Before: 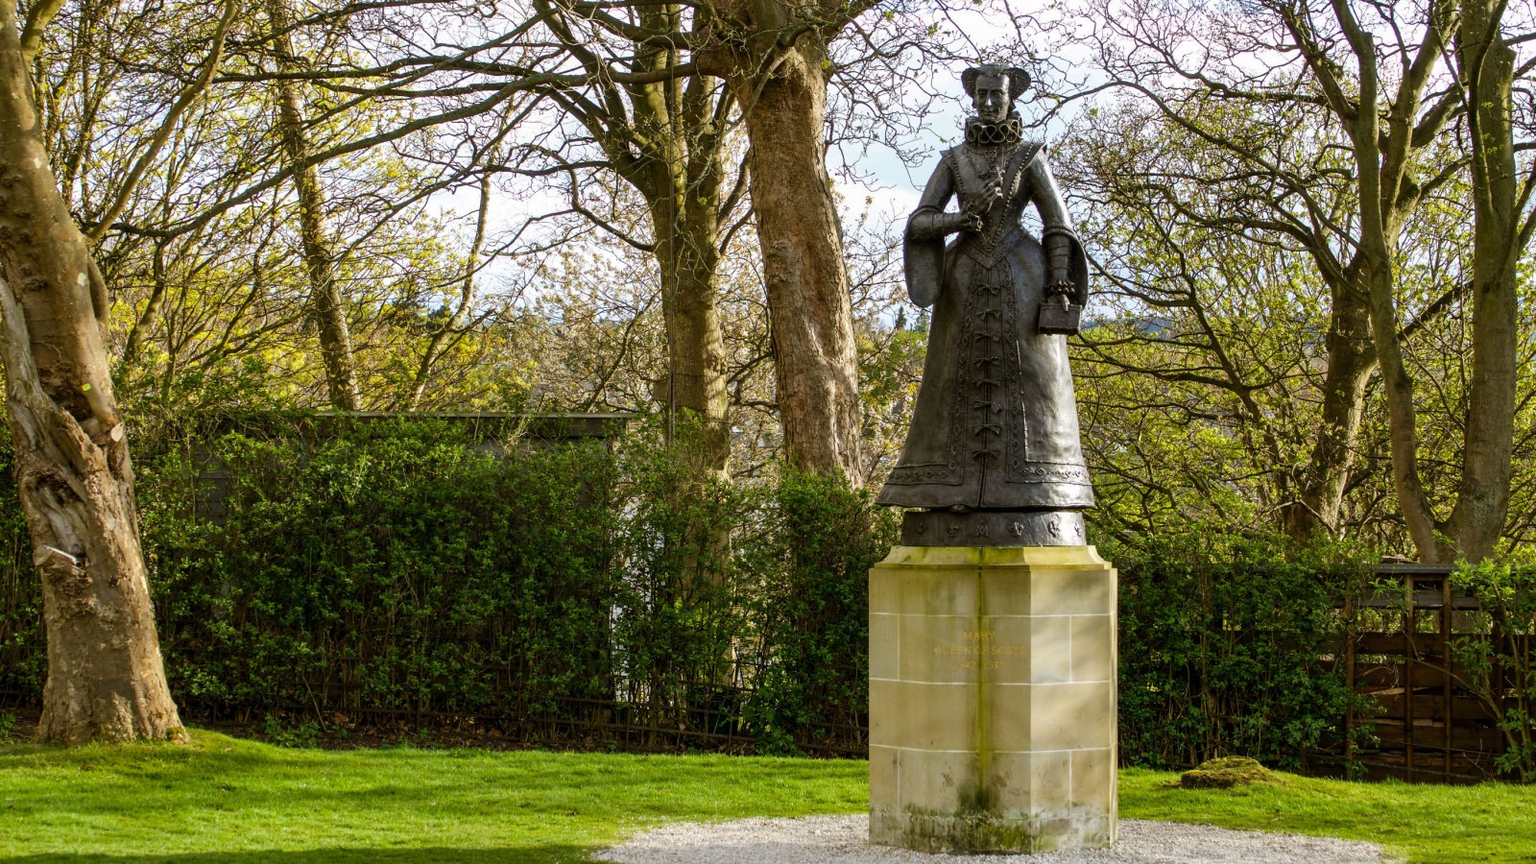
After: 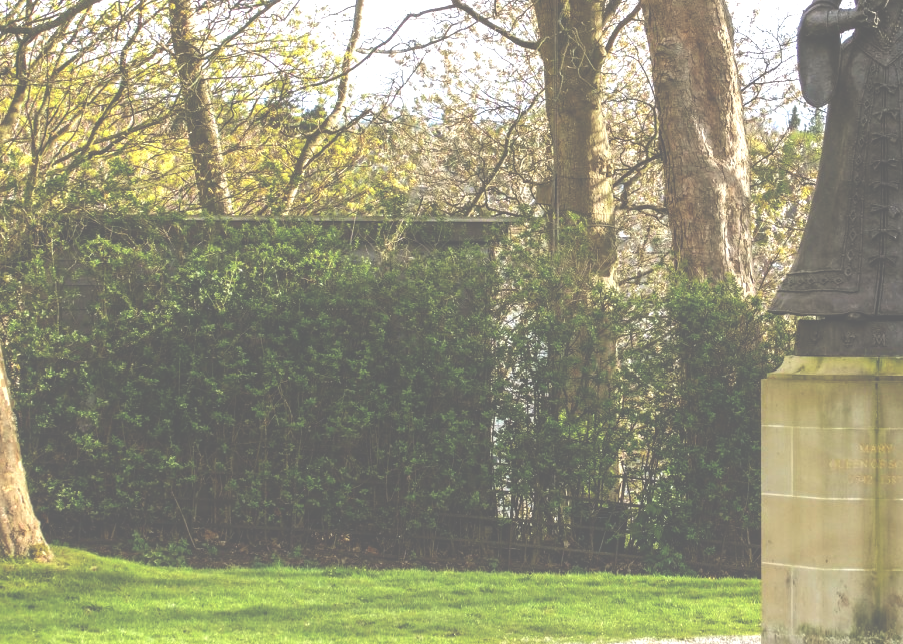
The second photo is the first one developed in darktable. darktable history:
crop: left 9.044%, top 23.703%, right 34.478%, bottom 4.67%
tone equalizer: -8 EV -0.777 EV, -7 EV -0.688 EV, -6 EV -0.594 EV, -5 EV -0.364 EV, -3 EV 0.391 EV, -2 EV 0.6 EV, -1 EV 0.682 EV, +0 EV 0.732 EV
exposure: black level correction -0.087, compensate exposure bias true, compensate highlight preservation false
contrast brightness saturation: saturation -0.054
shadows and highlights: shadows 25.66, highlights -26.26
local contrast: mode bilateral grid, contrast 15, coarseness 36, detail 105%, midtone range 0.2
